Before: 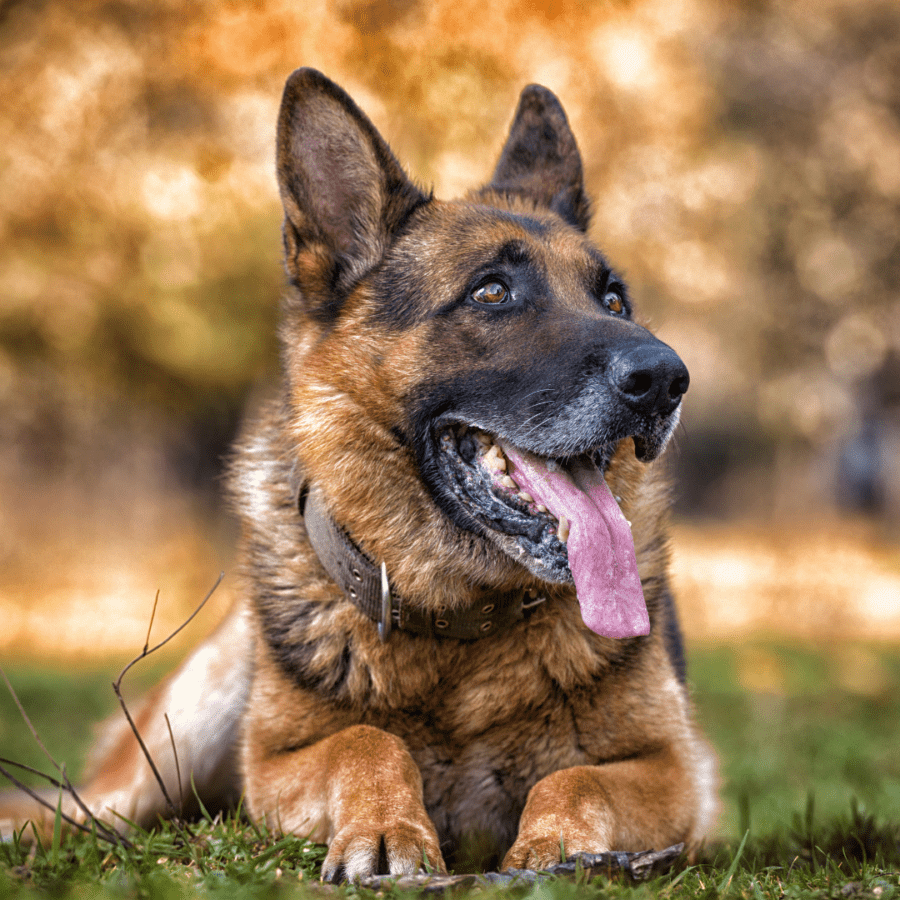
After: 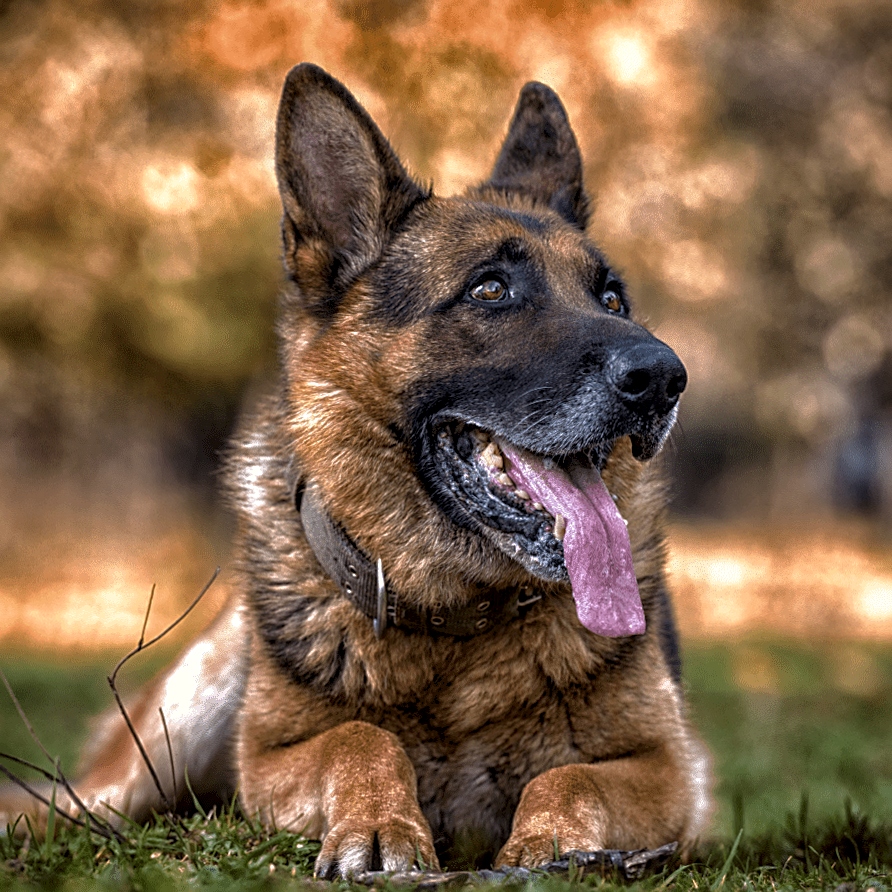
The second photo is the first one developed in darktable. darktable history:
crop and rotate: angle -0.5°
local contrast: detail 130%
sharpen: on, module defaults
base curve: curves: ch0 [(0, 0) (0.595, 0.418) (1, 1)], preserve colors none
white balance: red 0.988, blue 1.017
